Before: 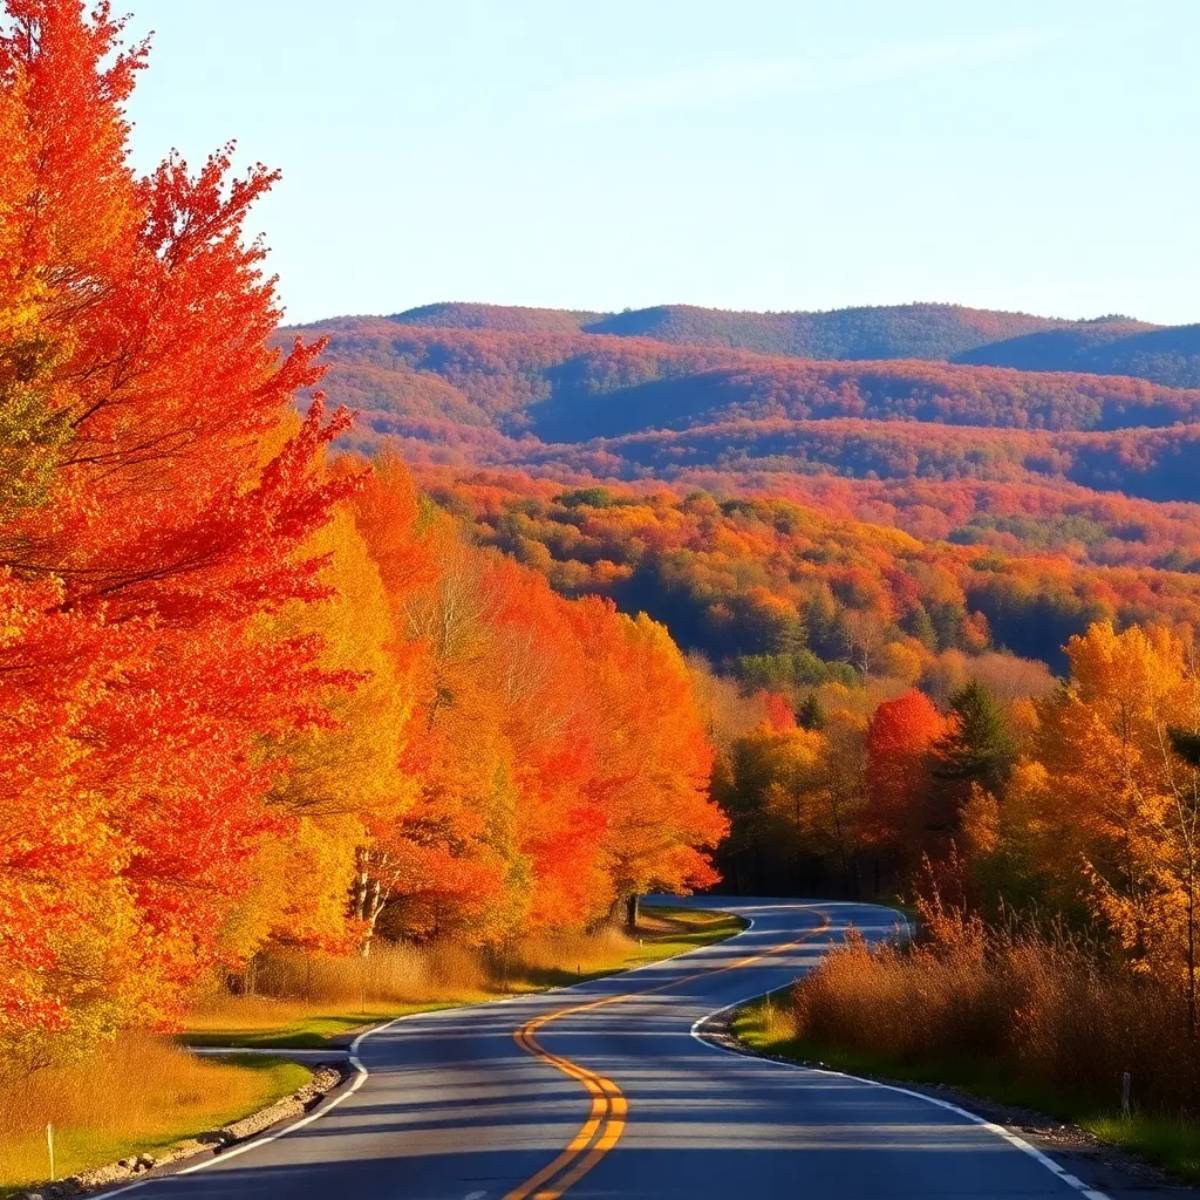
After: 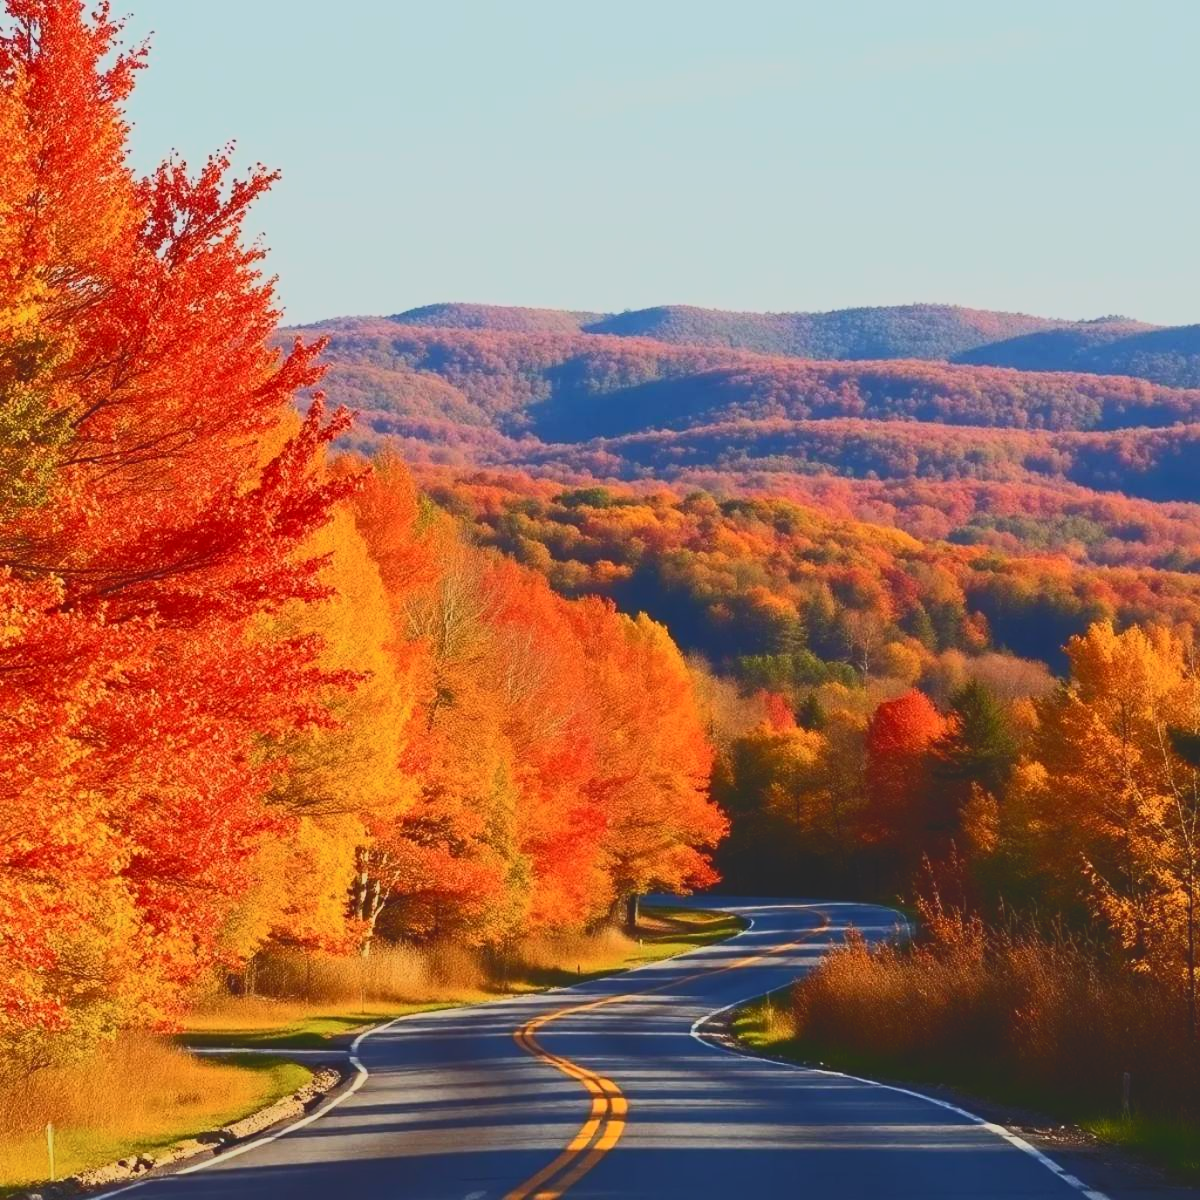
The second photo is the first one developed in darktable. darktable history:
tone curve: curves: ch0 [(0, 0.148) (0.191, 0.225) (0.39, 0.373) (0.669, 0.716) (0.847, 0.818) (1, 0.839)], color space Lab, independent channels
